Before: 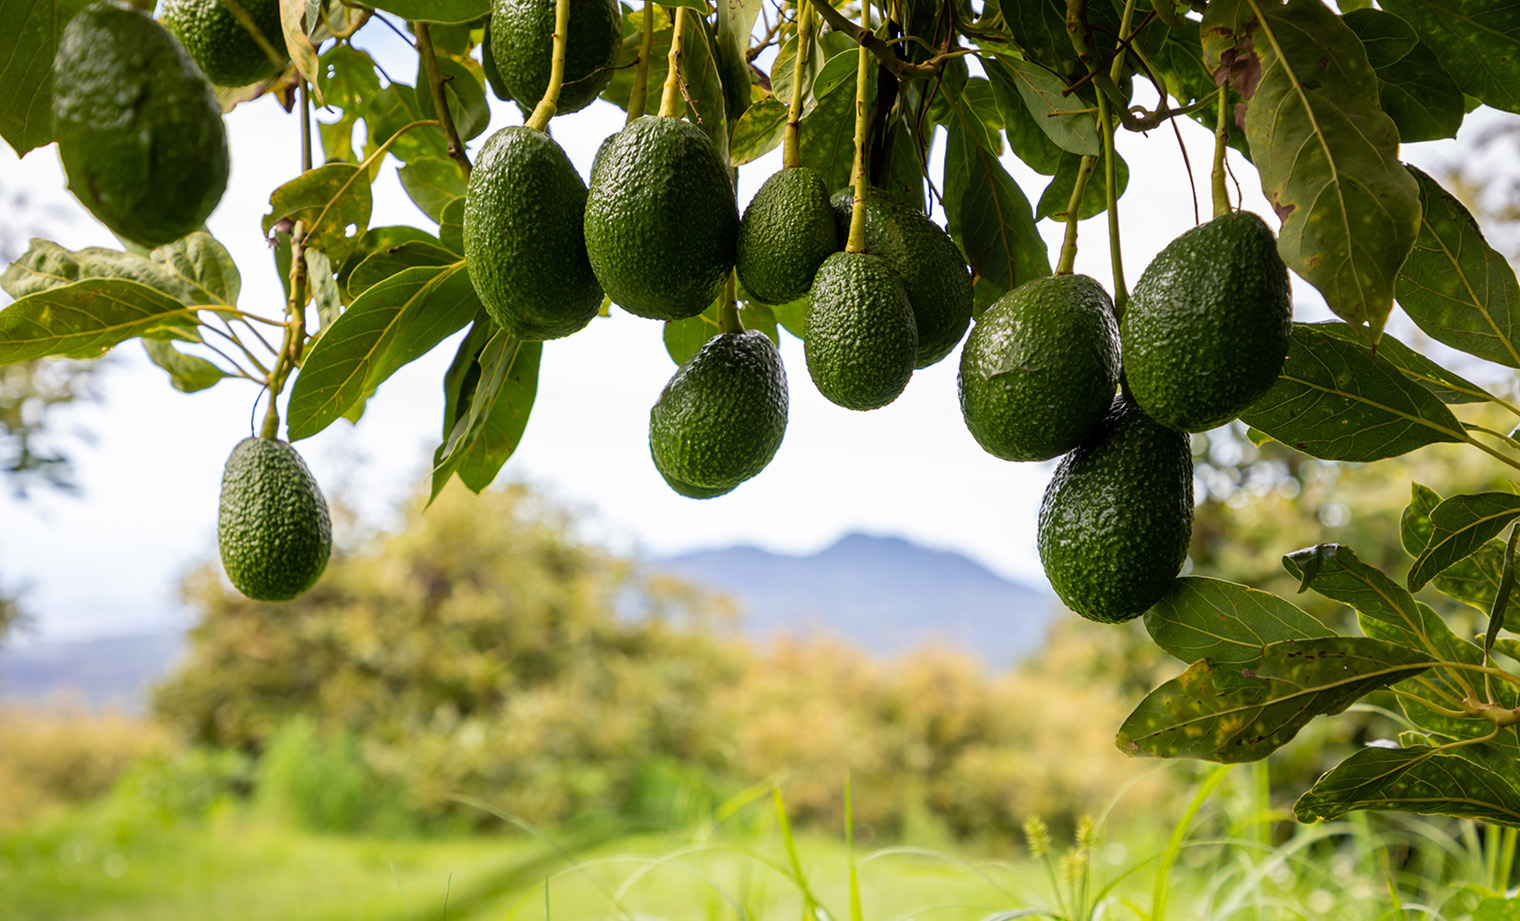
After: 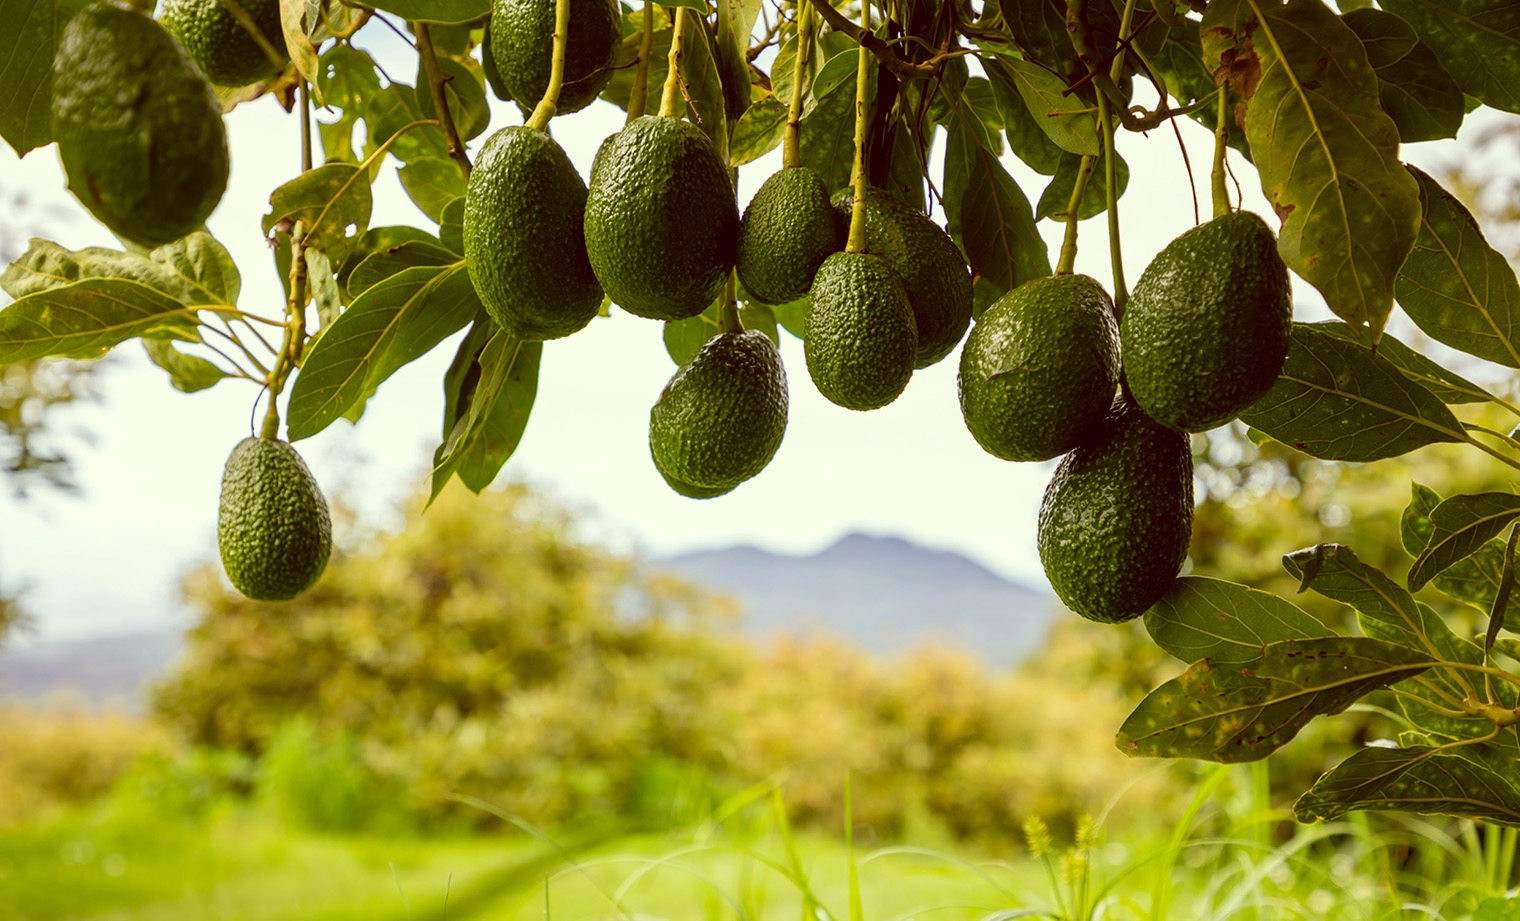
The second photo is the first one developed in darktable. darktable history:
color correction: highlights a* -5.52, highlights b* 9.79, shadows a* 9.89, shadows b* 24.1
